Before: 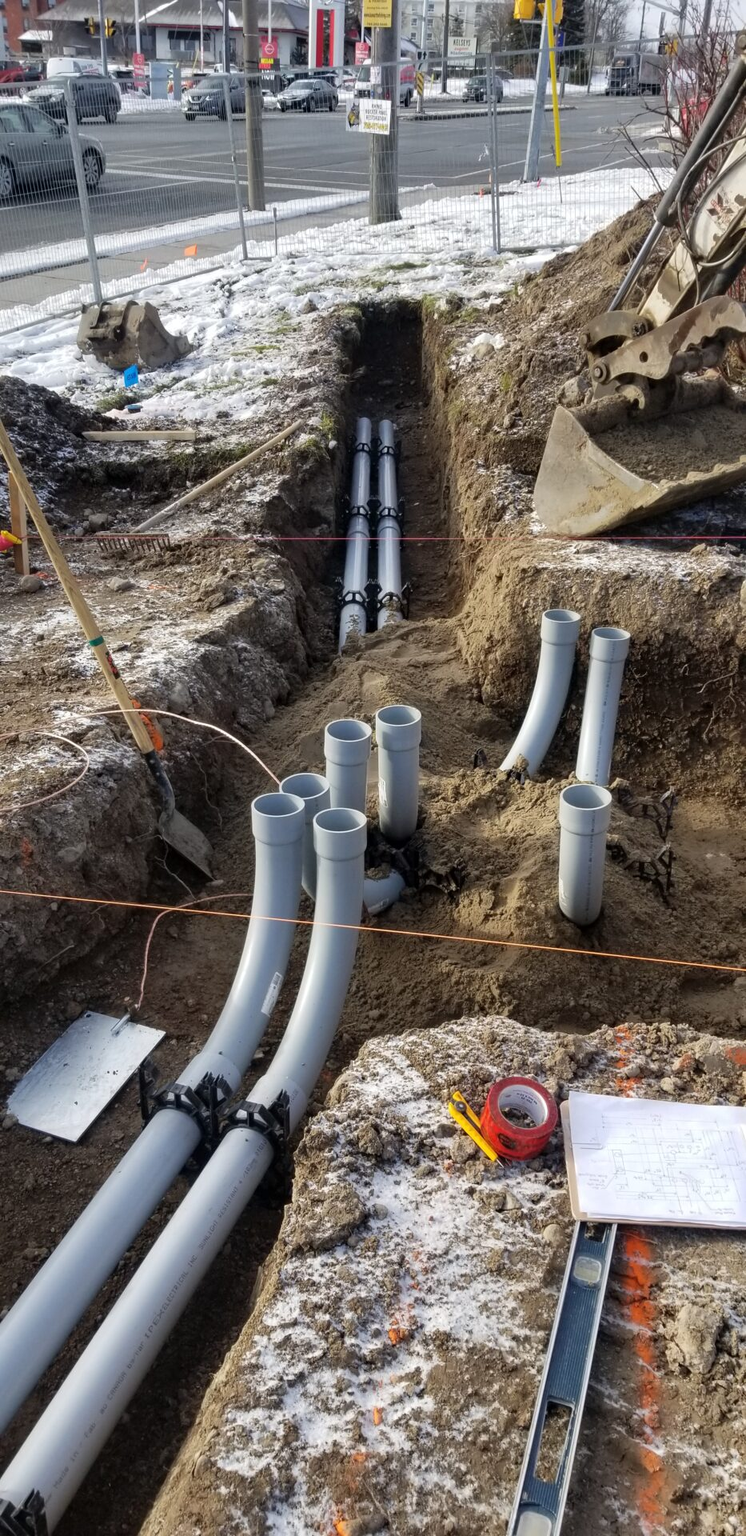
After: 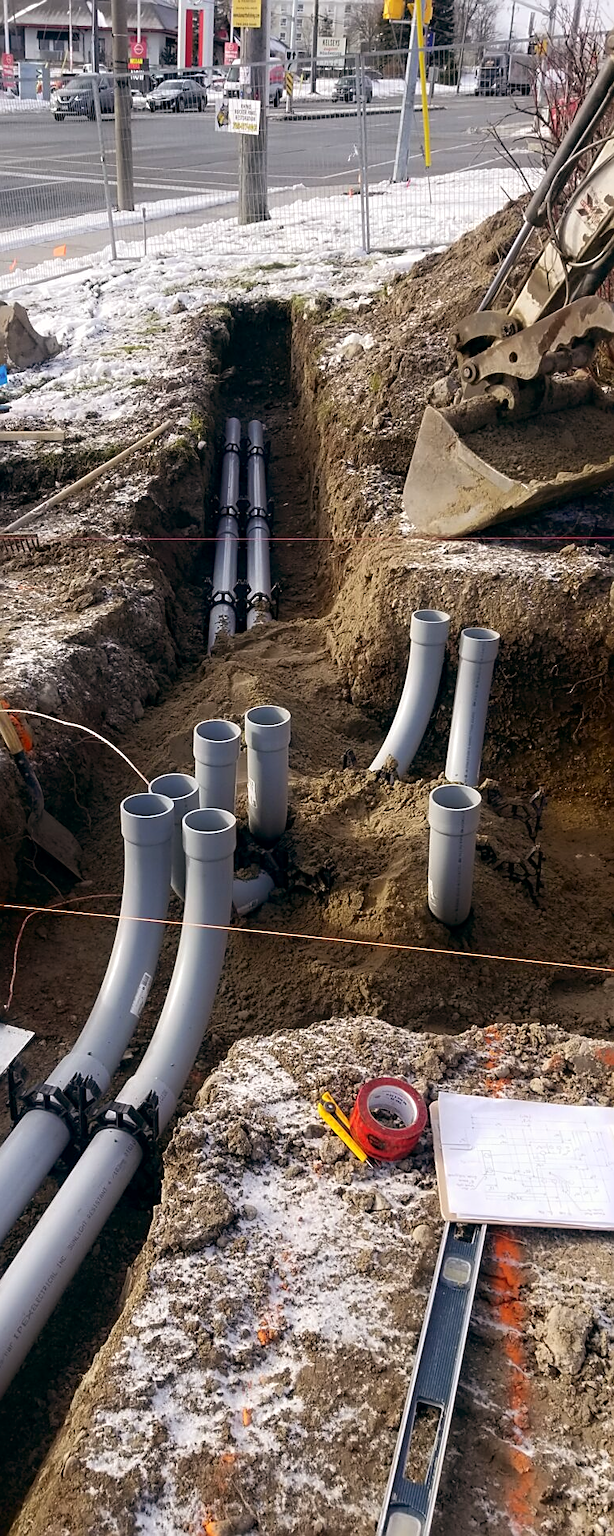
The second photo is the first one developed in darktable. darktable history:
shadows and highlights: shadows -90, highlights 90, soften with gaussian
sharpen: on, module defaults
tone equalizer: on, module defaults
crop: left 17.582%, bottom 0.031%
color balance: lift [0.998, 0.998, 1.001, 1.002], gamma [0.995, 1.025, 0.992, 0.975], gain [0.995, 1.02, 0.997, 0.98]
